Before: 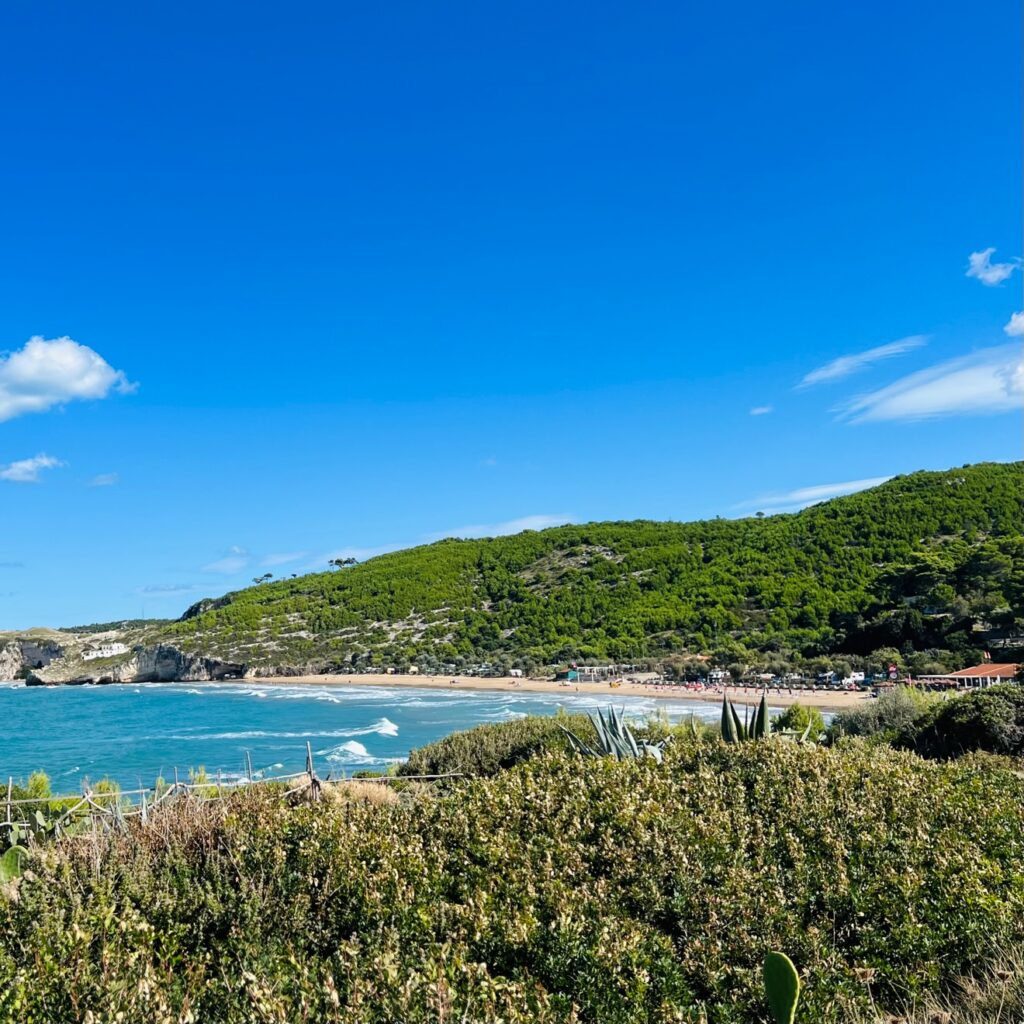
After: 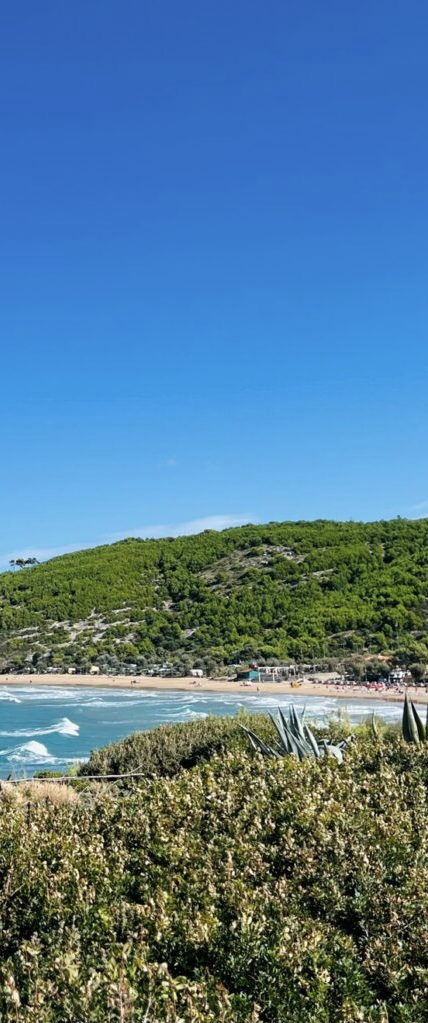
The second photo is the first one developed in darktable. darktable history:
crop: left 31.233%, right 26.876%
contrast brightness saturation: saturation -0.169
